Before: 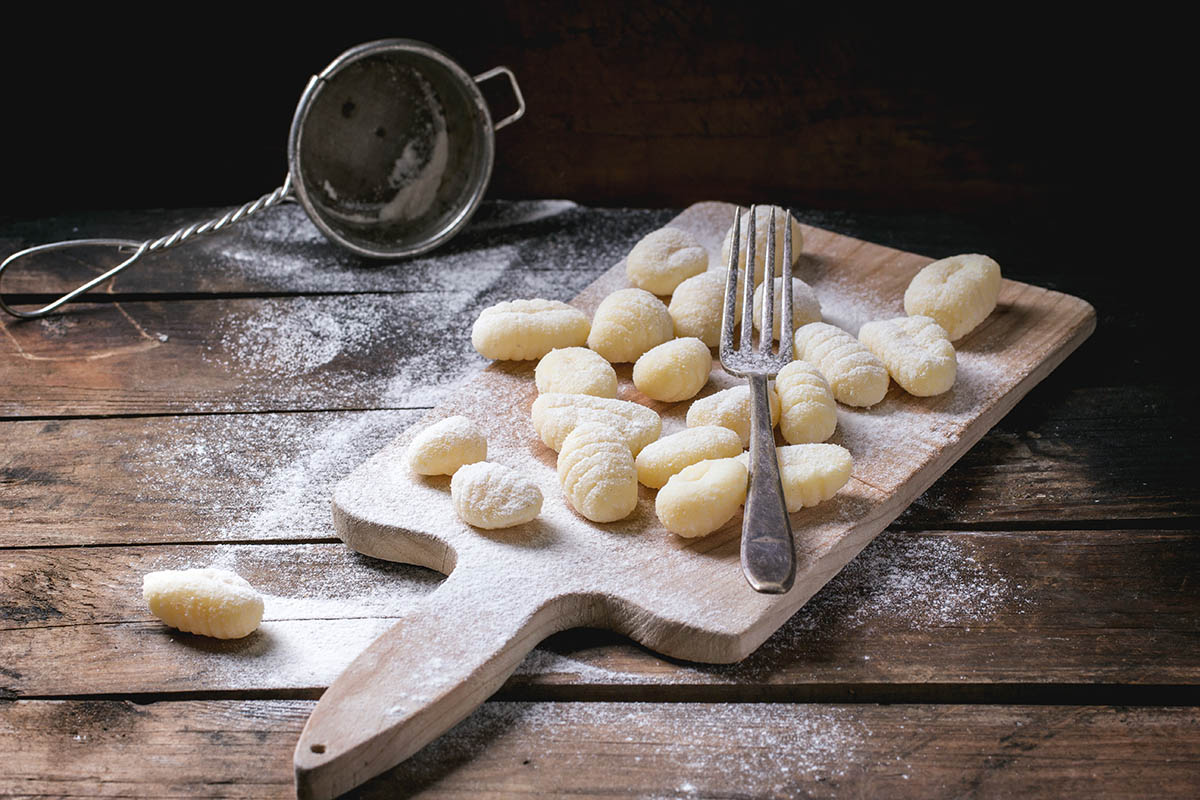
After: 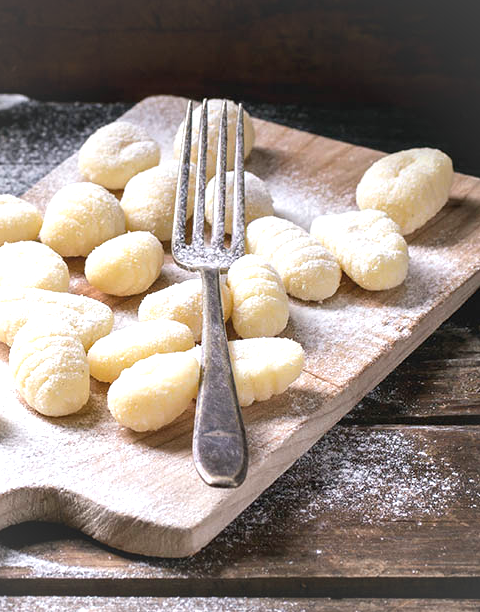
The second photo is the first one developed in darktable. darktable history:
crop: left 45.722%, top 13.354%, right 14.212%, bottom 10.067%
vignetting: fall-off radius 60.97%, brightness 0.051, saturation 0.002, unbound false
exposure: exposure 0.755 EV, compensate highlight preservation false
contrast brightness saturation: saturation -0.066
